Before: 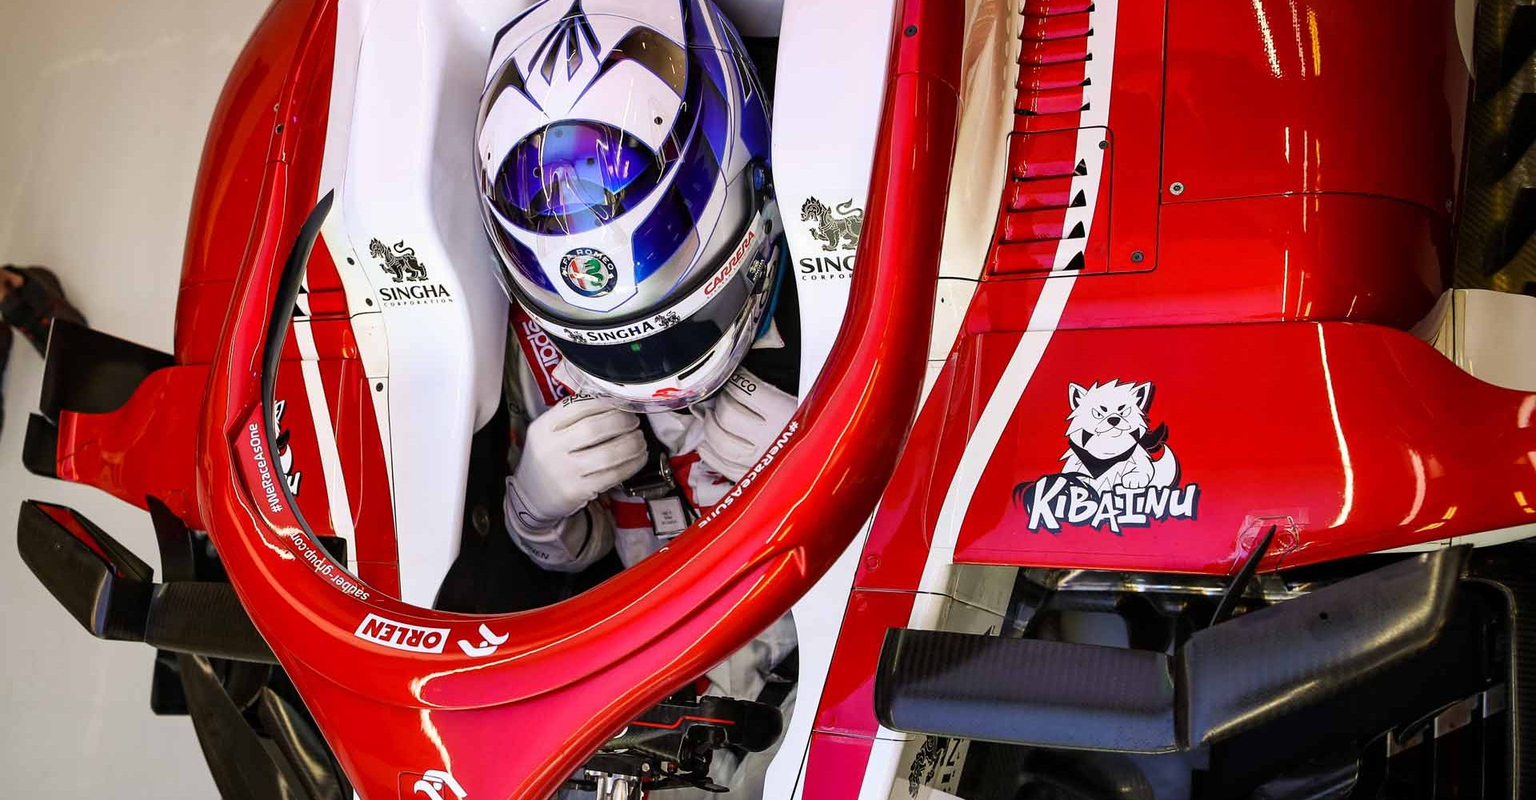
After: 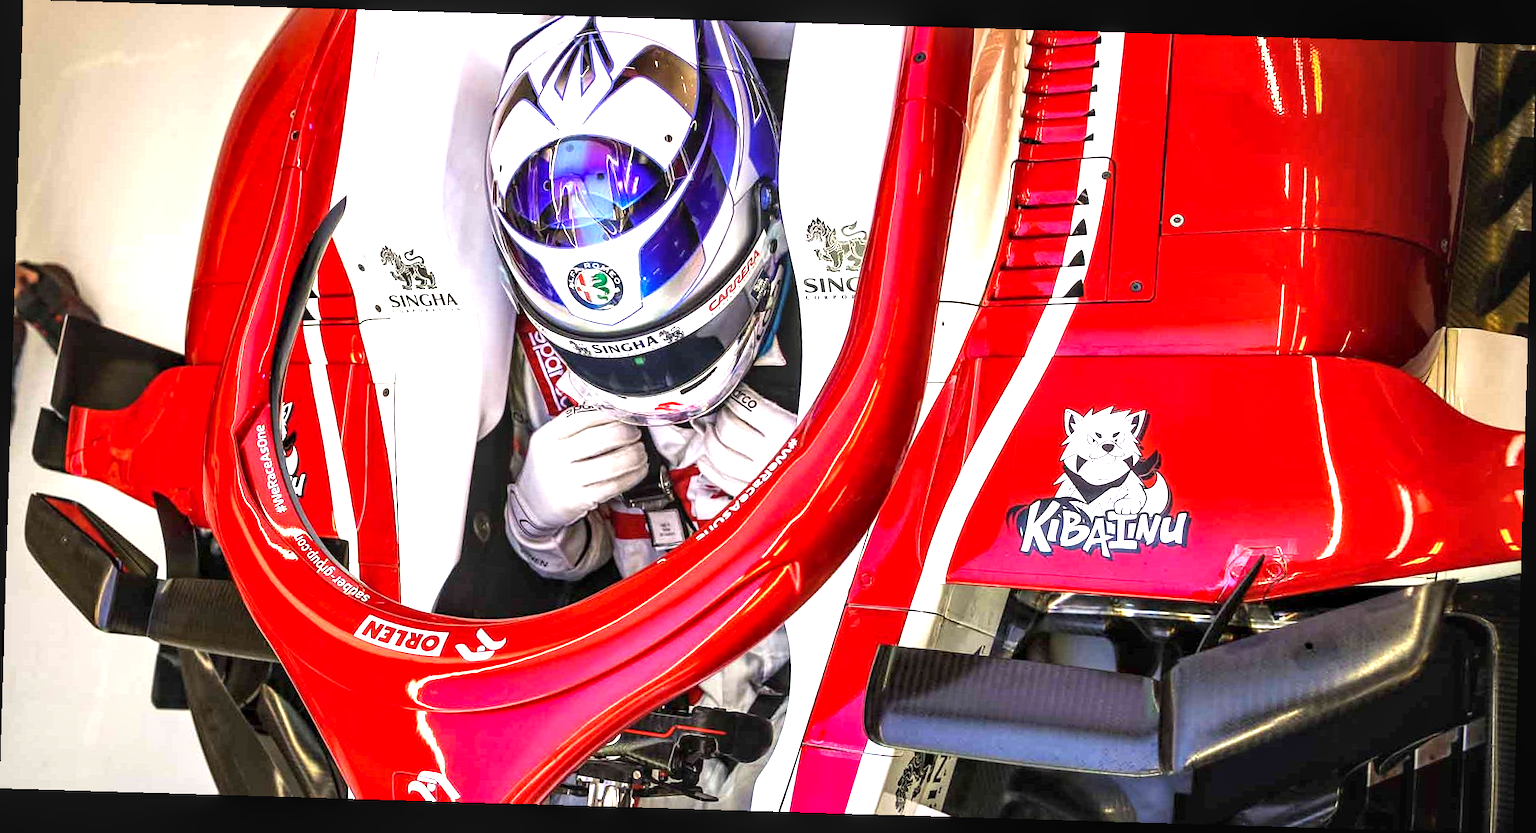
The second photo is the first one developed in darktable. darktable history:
local contrast: on, module defaults
rotate and perspective: rotation 1.72°, automatic cropping off
exposure: black level correction 0, exposure 1.3 EV, compensate highlight preservation false
